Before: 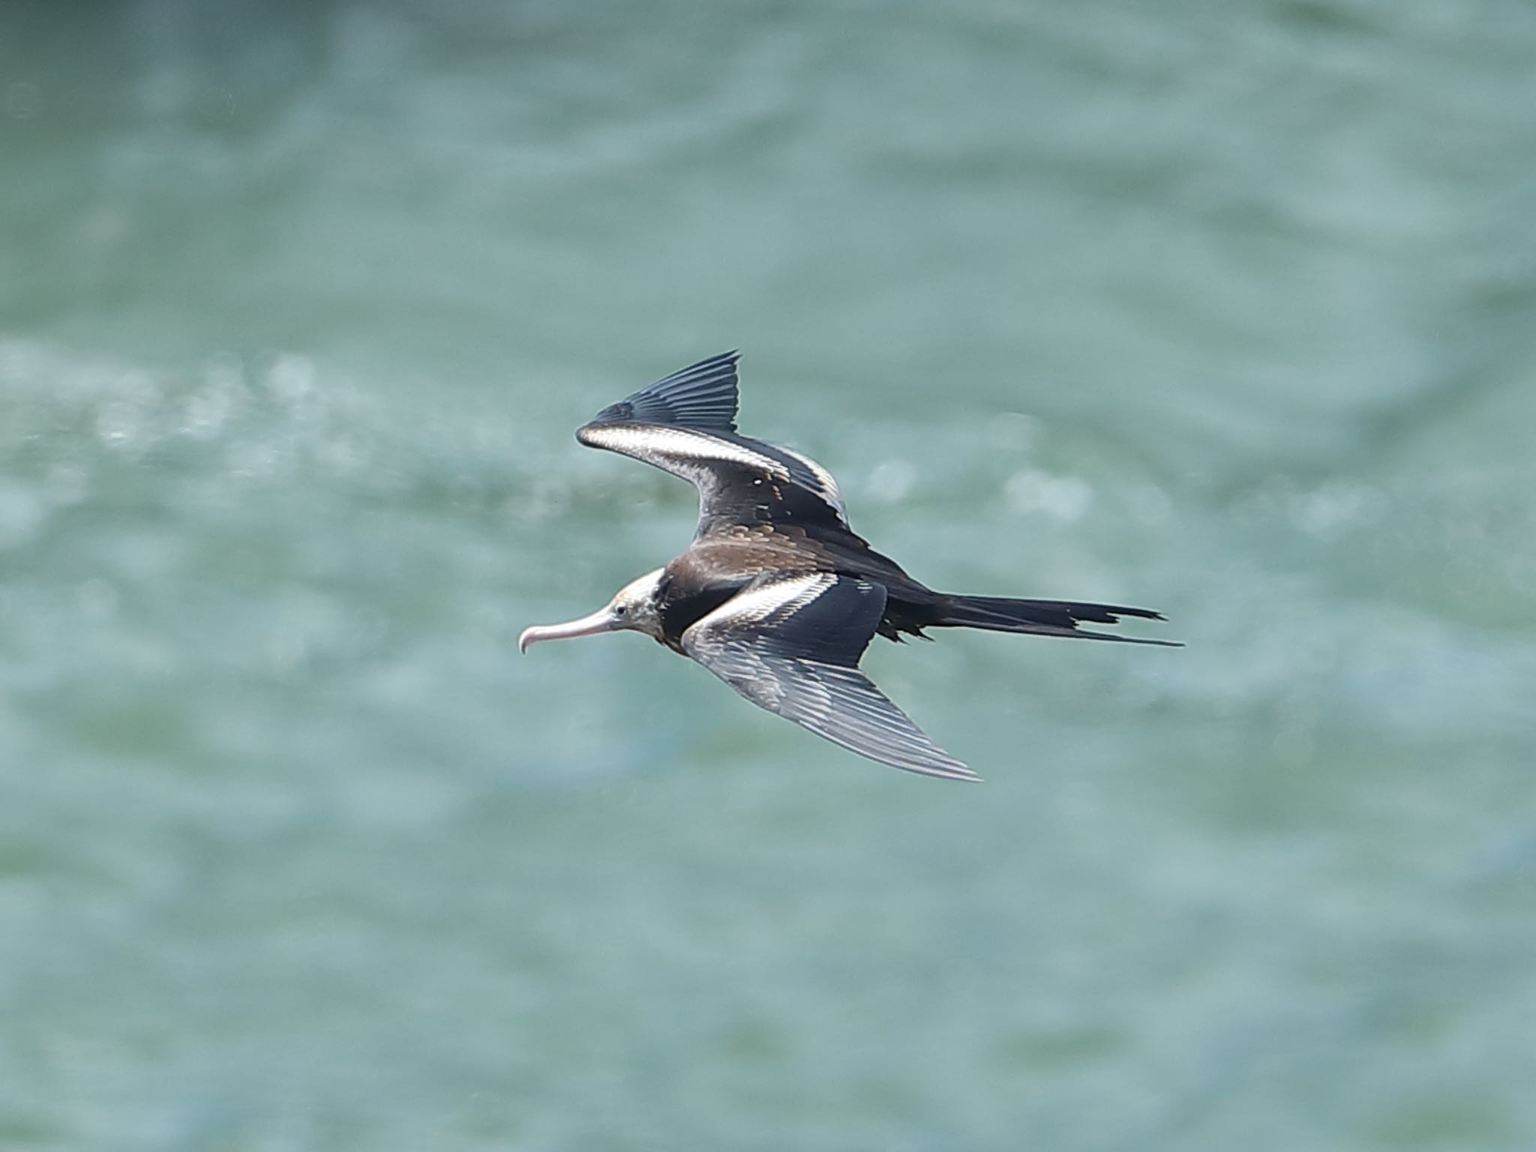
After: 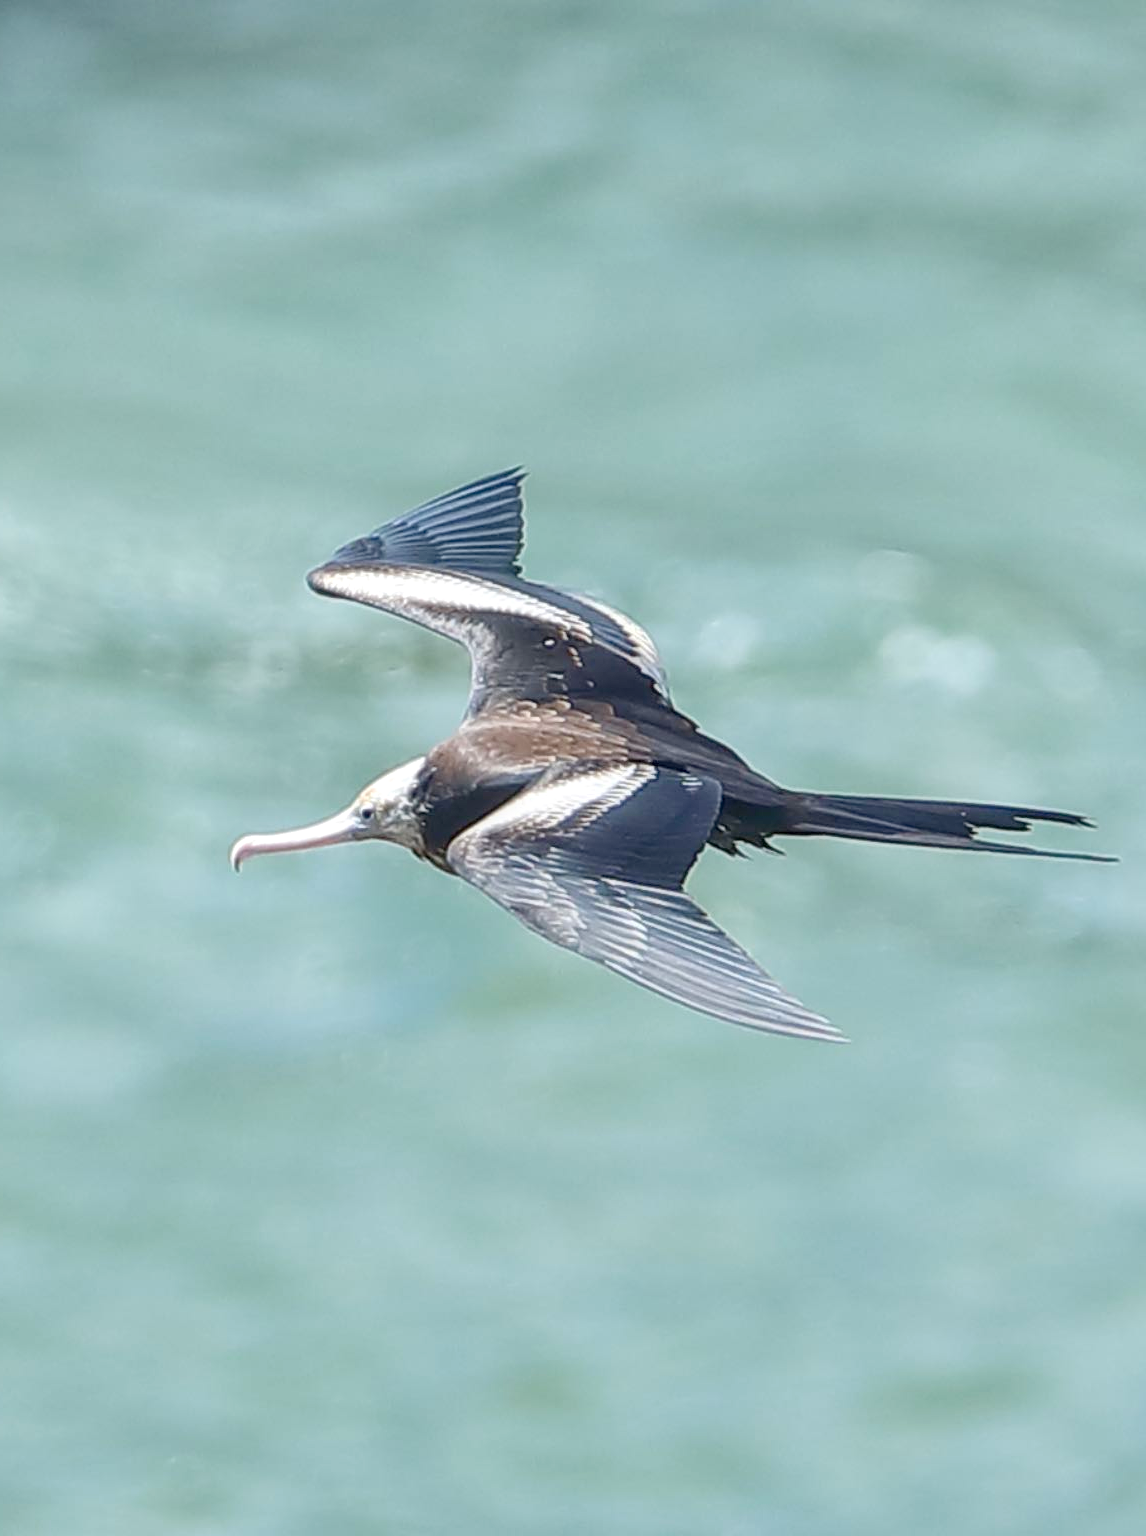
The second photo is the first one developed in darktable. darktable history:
crop and rotate: left 22.555%, right 21.472%
levels: levels [0, 0.43, 0.984]
local contrast: on, module defaults
